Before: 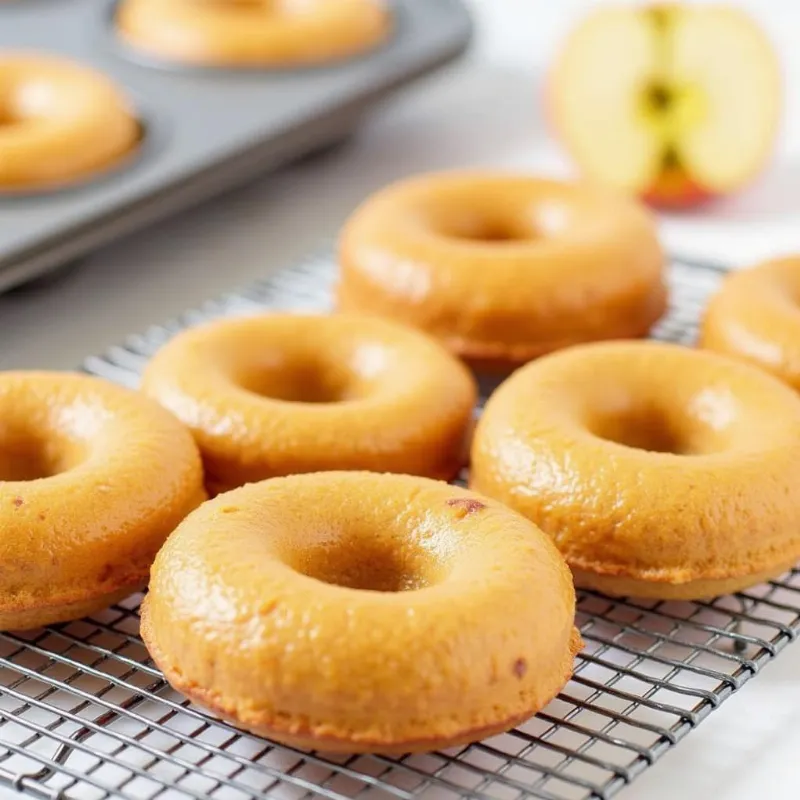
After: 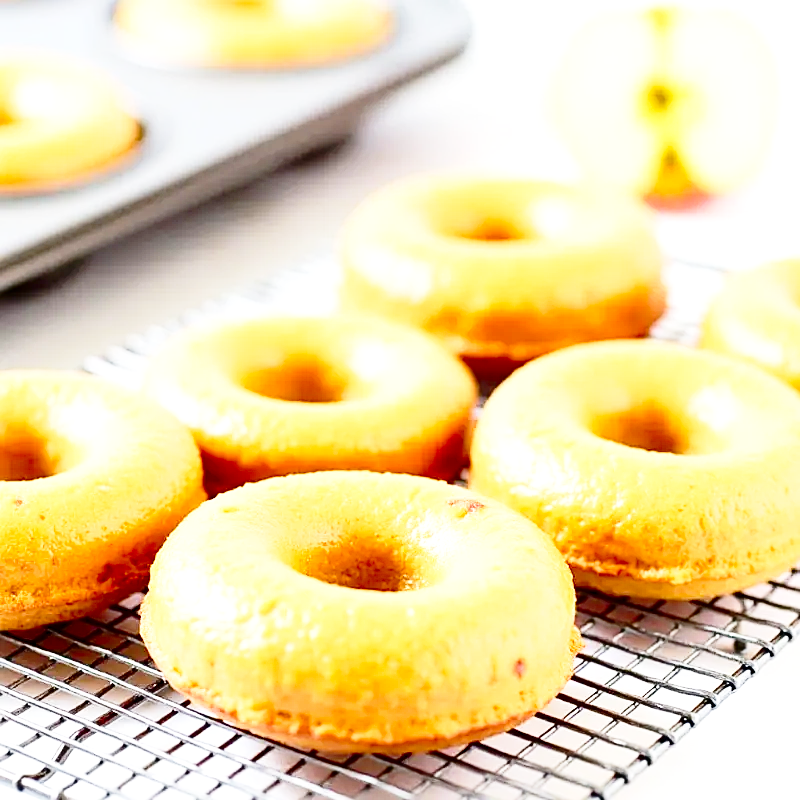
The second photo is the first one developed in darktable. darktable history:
sharpen: on, module defaults
contrast brightness saturation: contrast 0.194, brightness -0.23, saturation 0.111
exposure: black level correction 0, exposure 0.697 EV, compensate highlight preservation false
base curve: curves: ch0 [(0, 0) (0.028, 0.03) (0.121, 0.232) (0.46, 0.748) (0.859, 0.968) (1, 1)], preserve colors none
